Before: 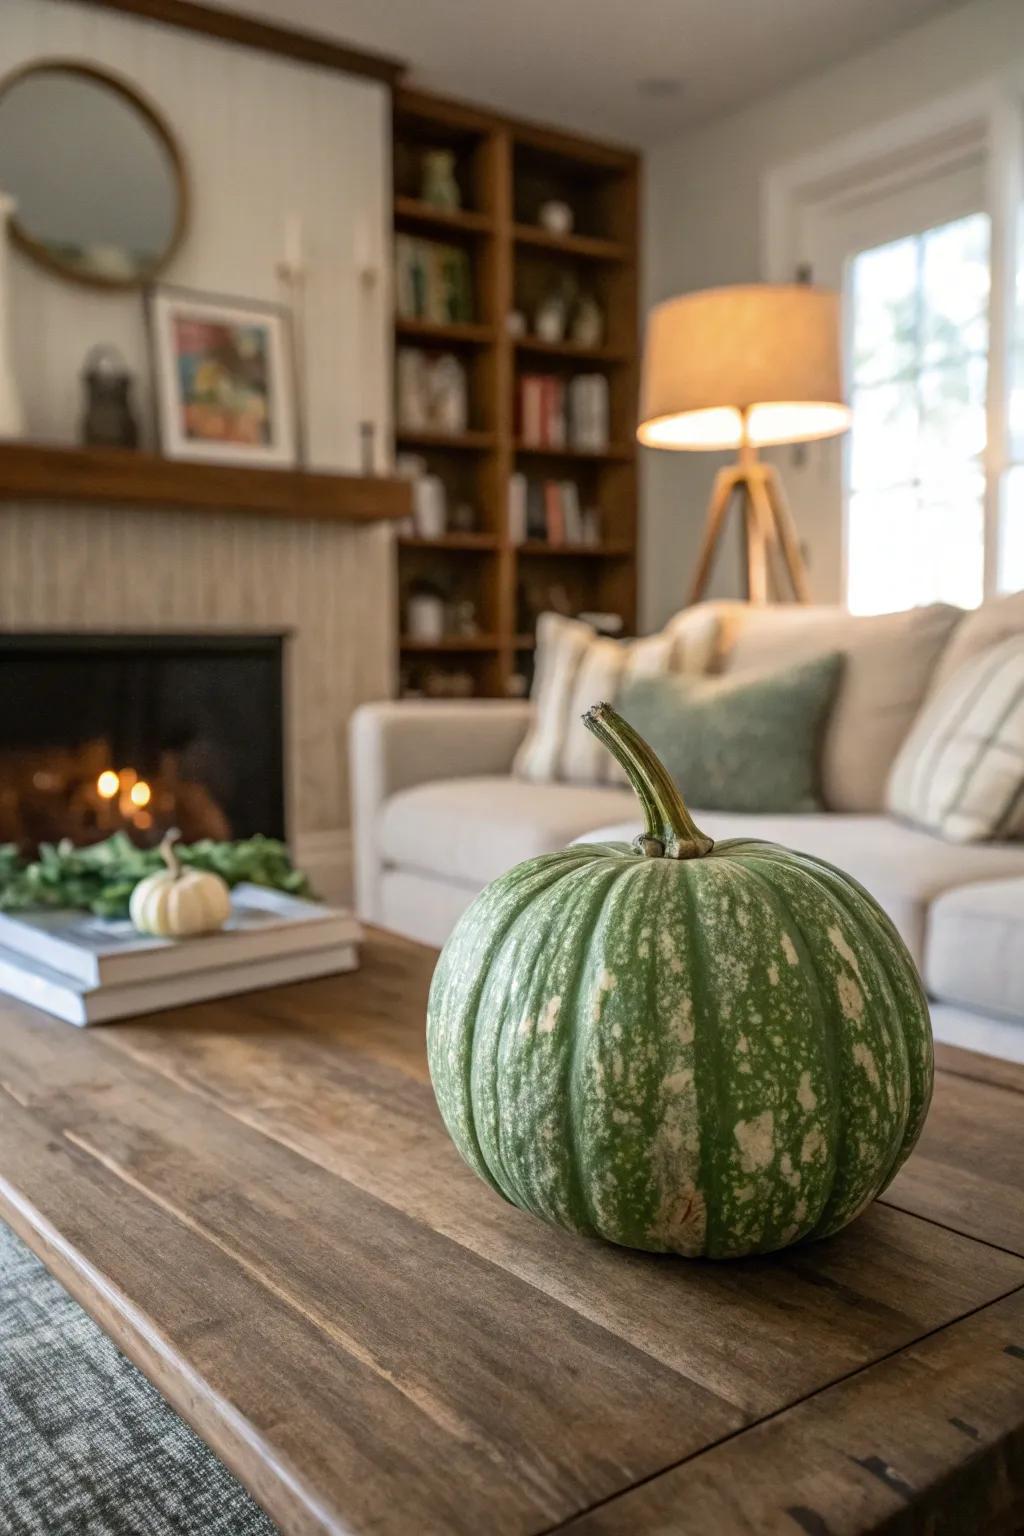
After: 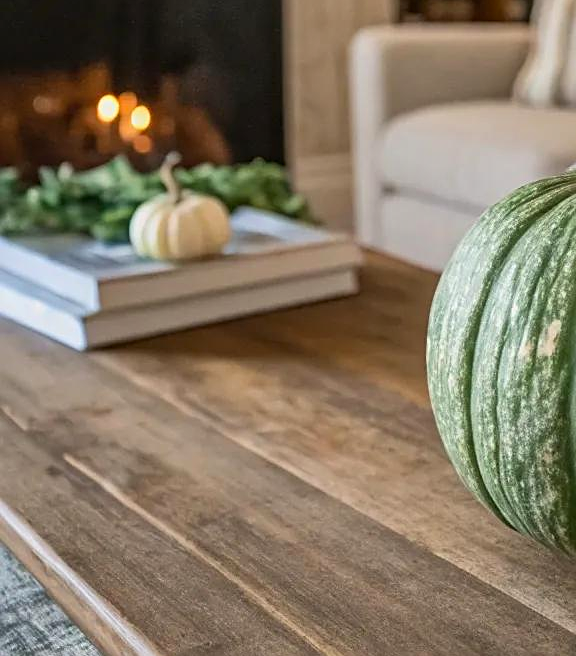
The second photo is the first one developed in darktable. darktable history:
shadows and highlights: white point adjustment -3.83, highlights -63.67, soften with gaussian
crop: top 44.034%, right 43.683%, bottom 12.77%
sharpen: on, module defaults
contrast brightness saturation: contrast 0.095, brightness 0.033, saturation 0.094
